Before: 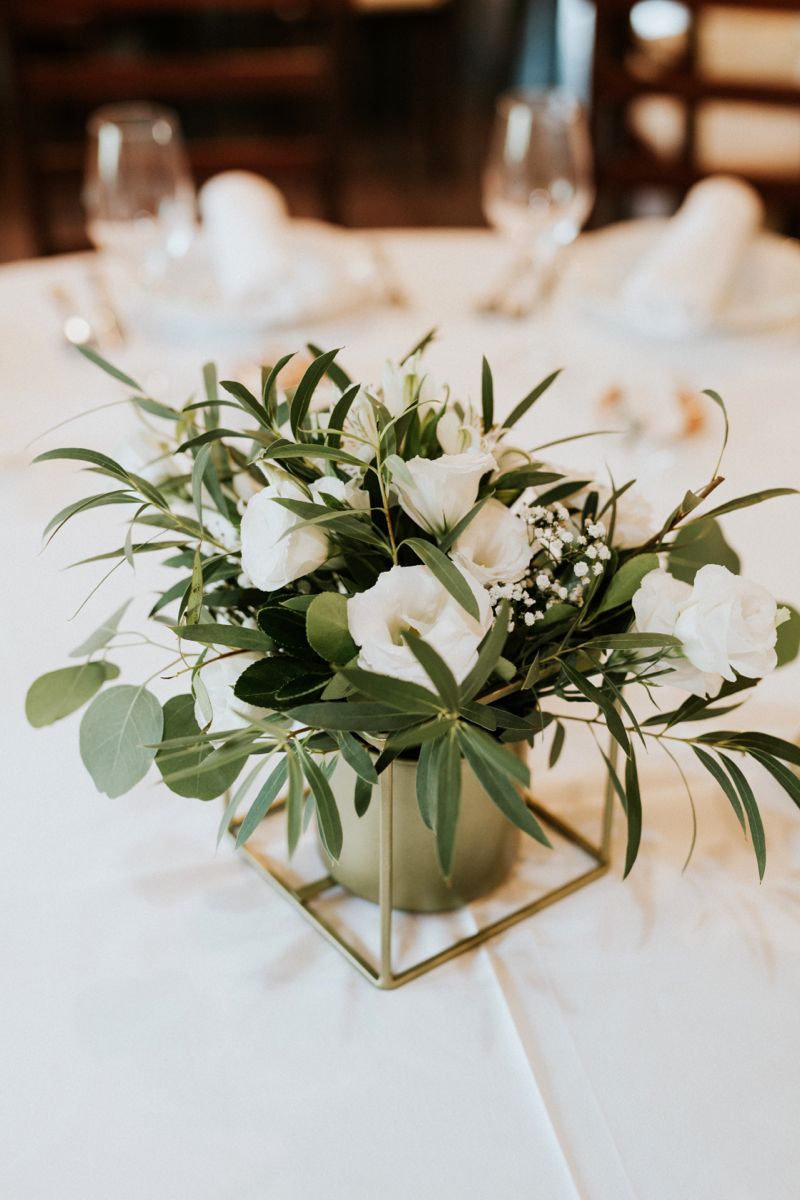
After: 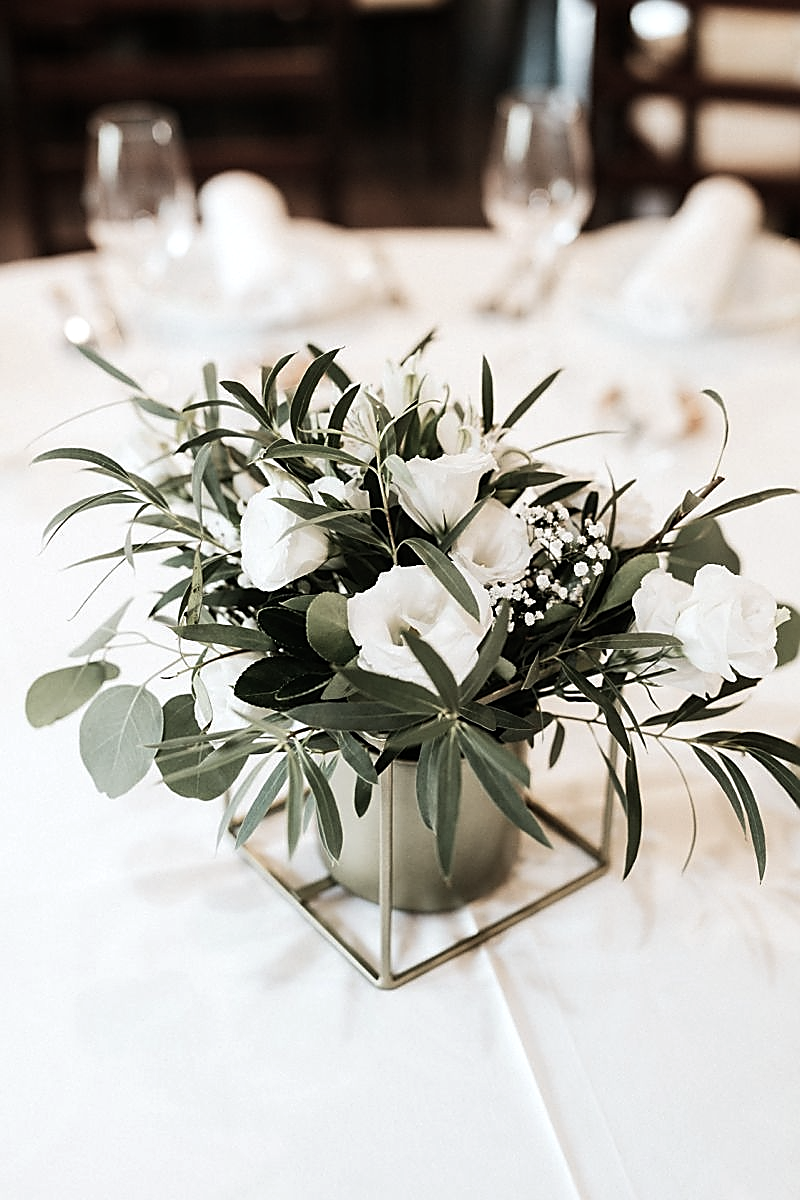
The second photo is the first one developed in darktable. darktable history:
color correction: highlights b* -0.052, saturation 0.521
tone equalizer: -8 EV -0.394 EV, -7 EV -0.414 EV, -6 EV -0.335 EV, -5 EV -0.196 EV, -3 EV 0.229 EV, -2 EV 0.338 EV, -1 EV 0.38 EV, +0 EV 0.433 EV, edges refinement/feathering 500, mask exposure compensation -1.57 EV, preserve details no
sharpen: radius 1.429, amount 1.247, threshold 0.615
